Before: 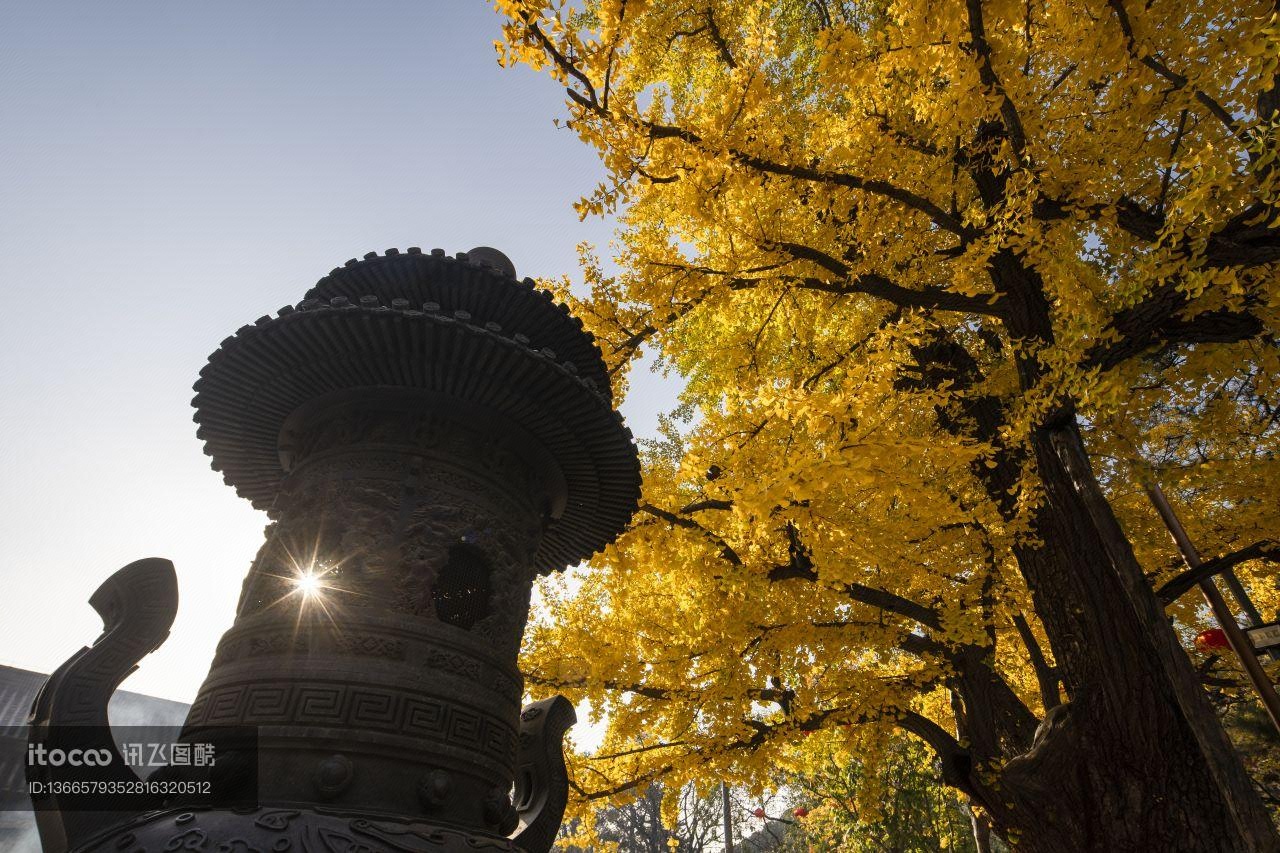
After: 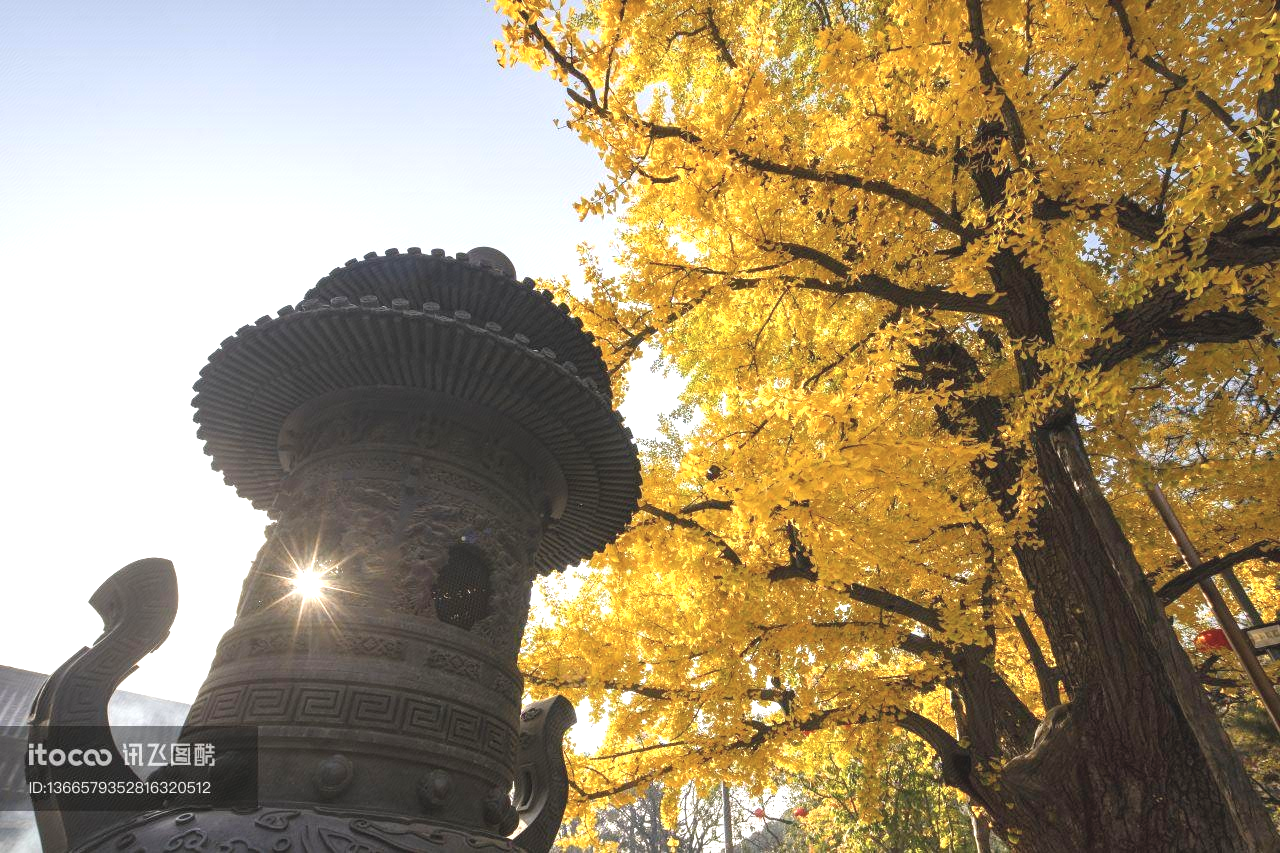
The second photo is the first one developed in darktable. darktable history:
contrast brightness saturation: contrast -0.152, brightness 0.042, saturation -0.14
exposure: black level correction 0, exposure 1.172 EV, compensate exposure bias true, compensate highlight preservation false
